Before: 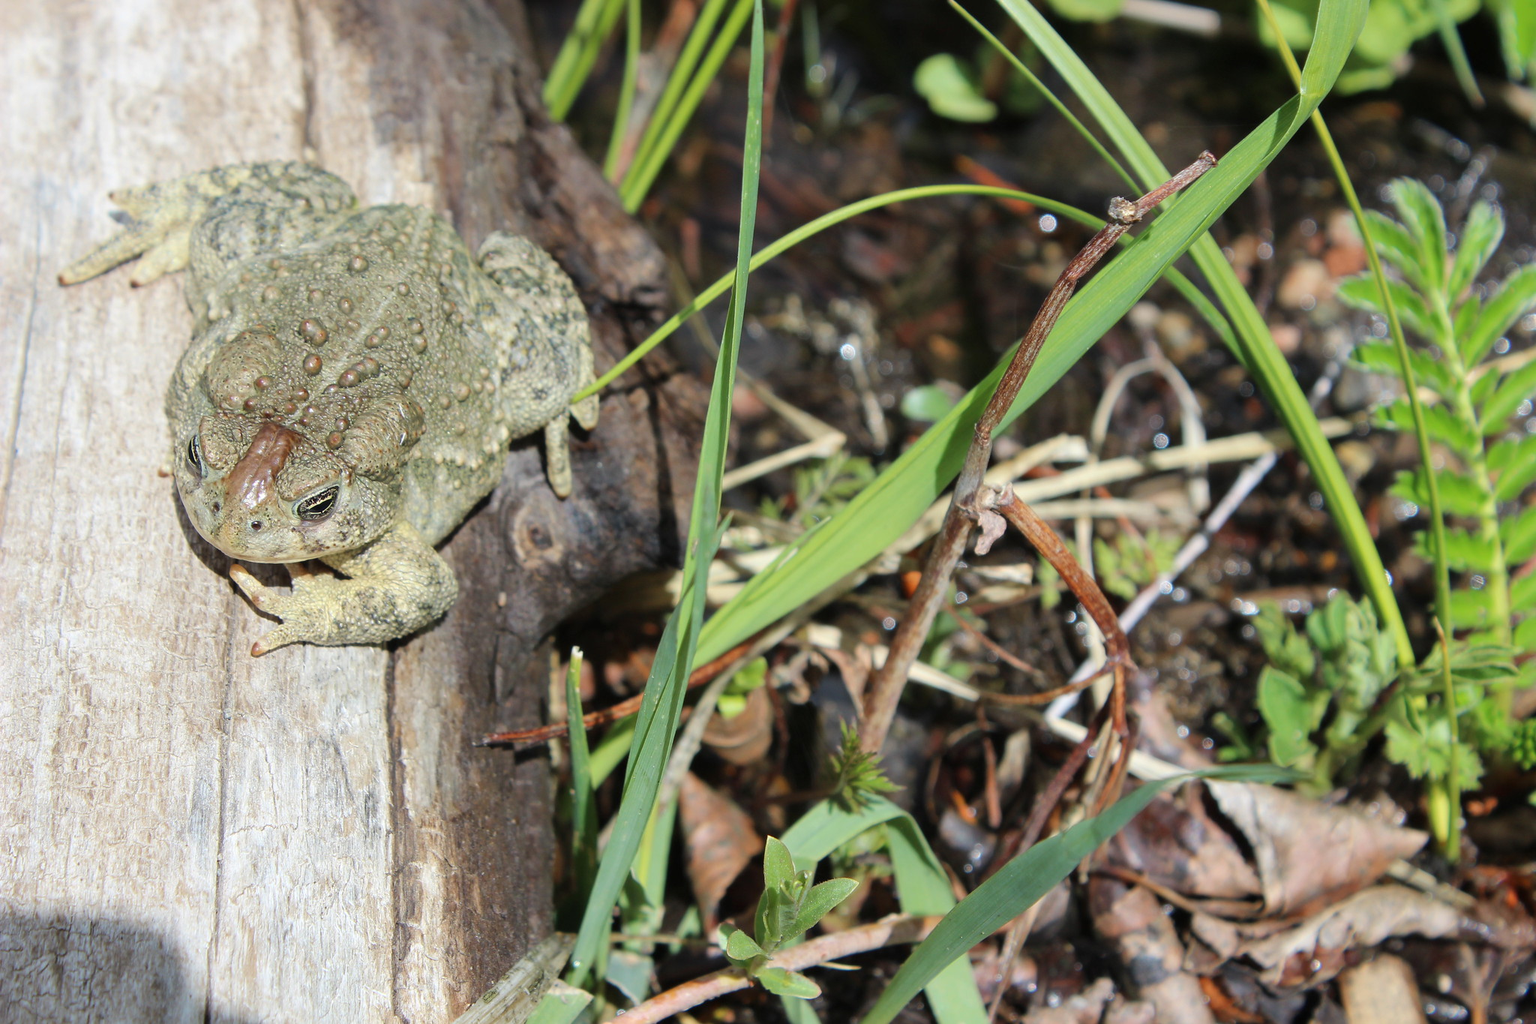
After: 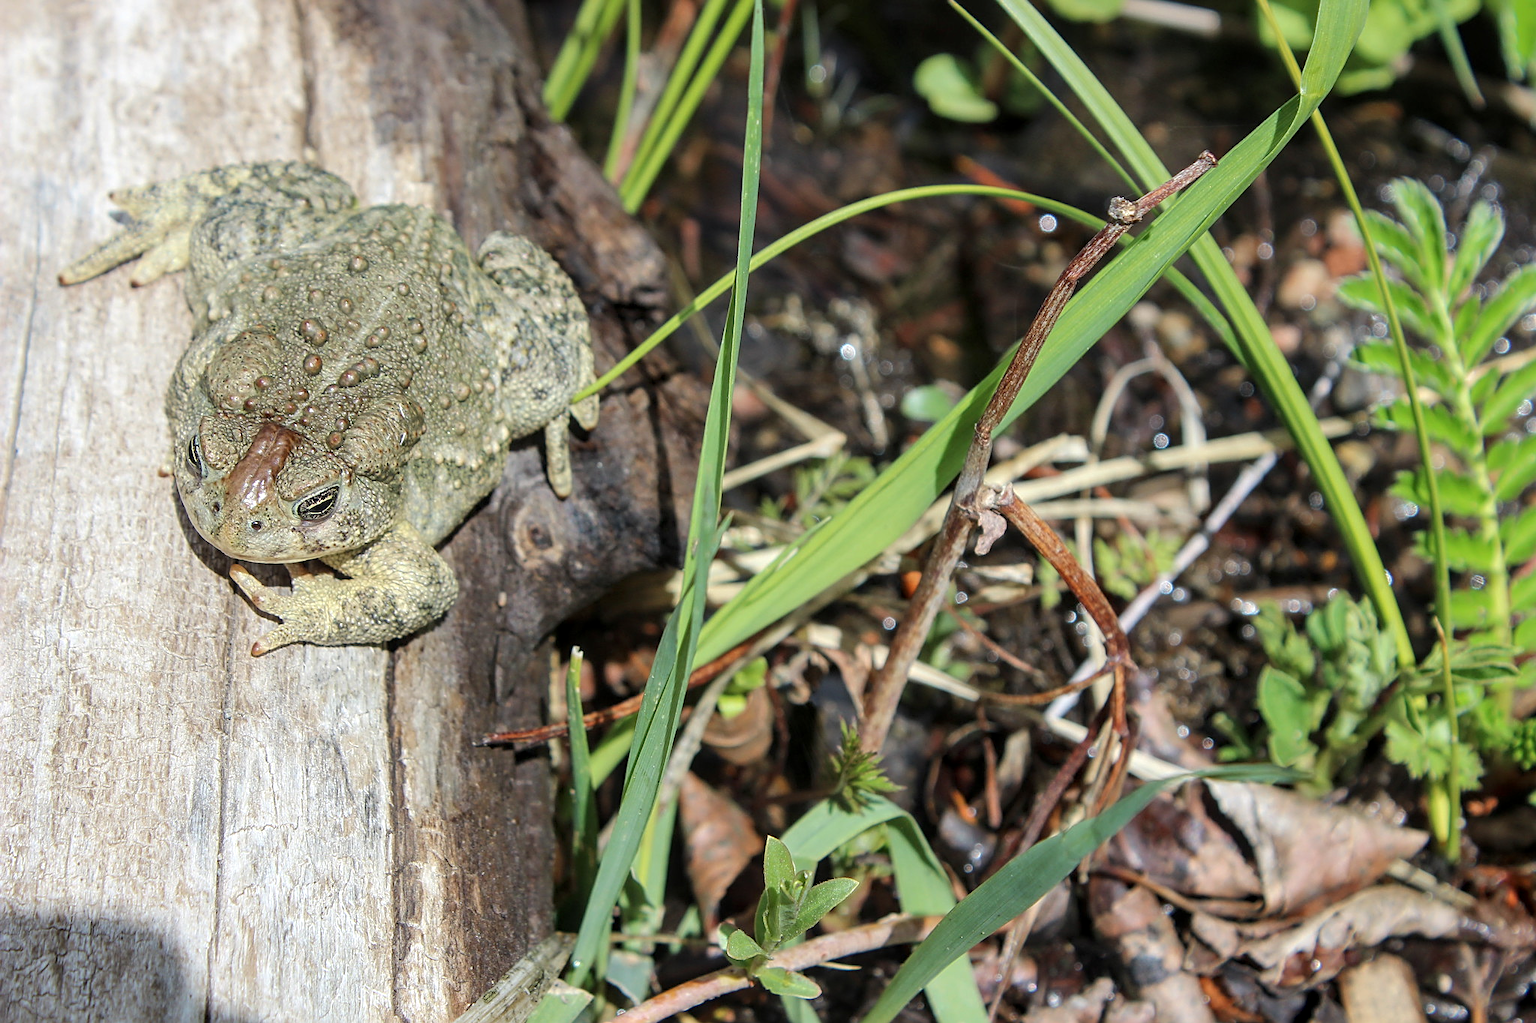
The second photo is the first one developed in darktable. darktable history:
tone equalizer: edges refinement/feathering 500, mask exposure compensation -1.57 EV, preserve details no
sharpen: on, module defaults
local contrast: on, module defaults
